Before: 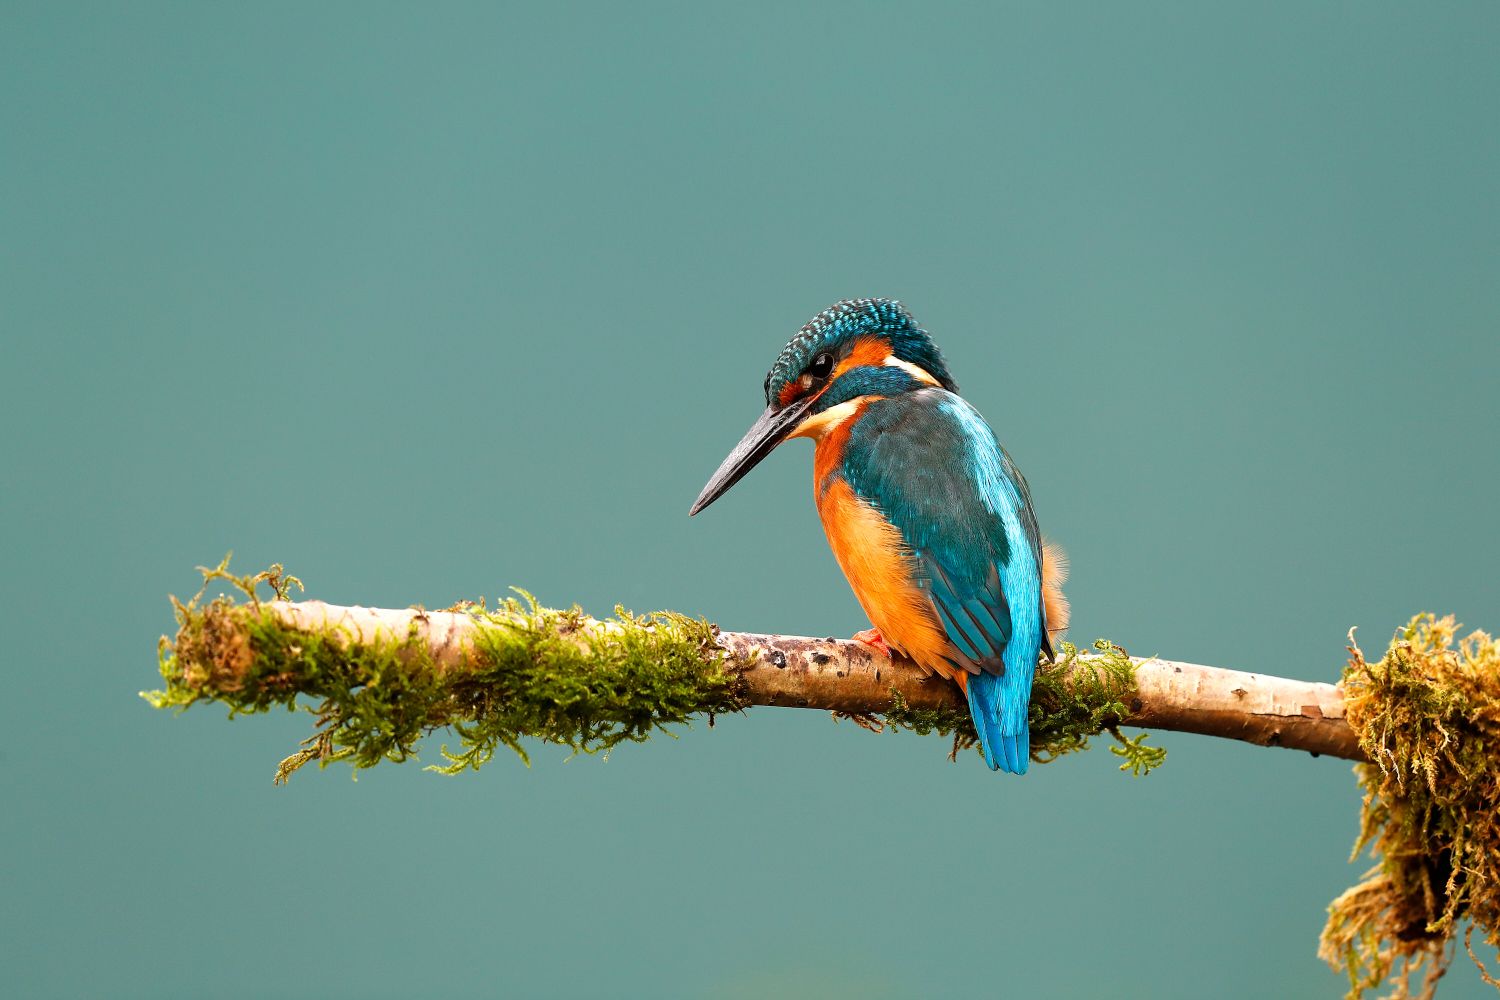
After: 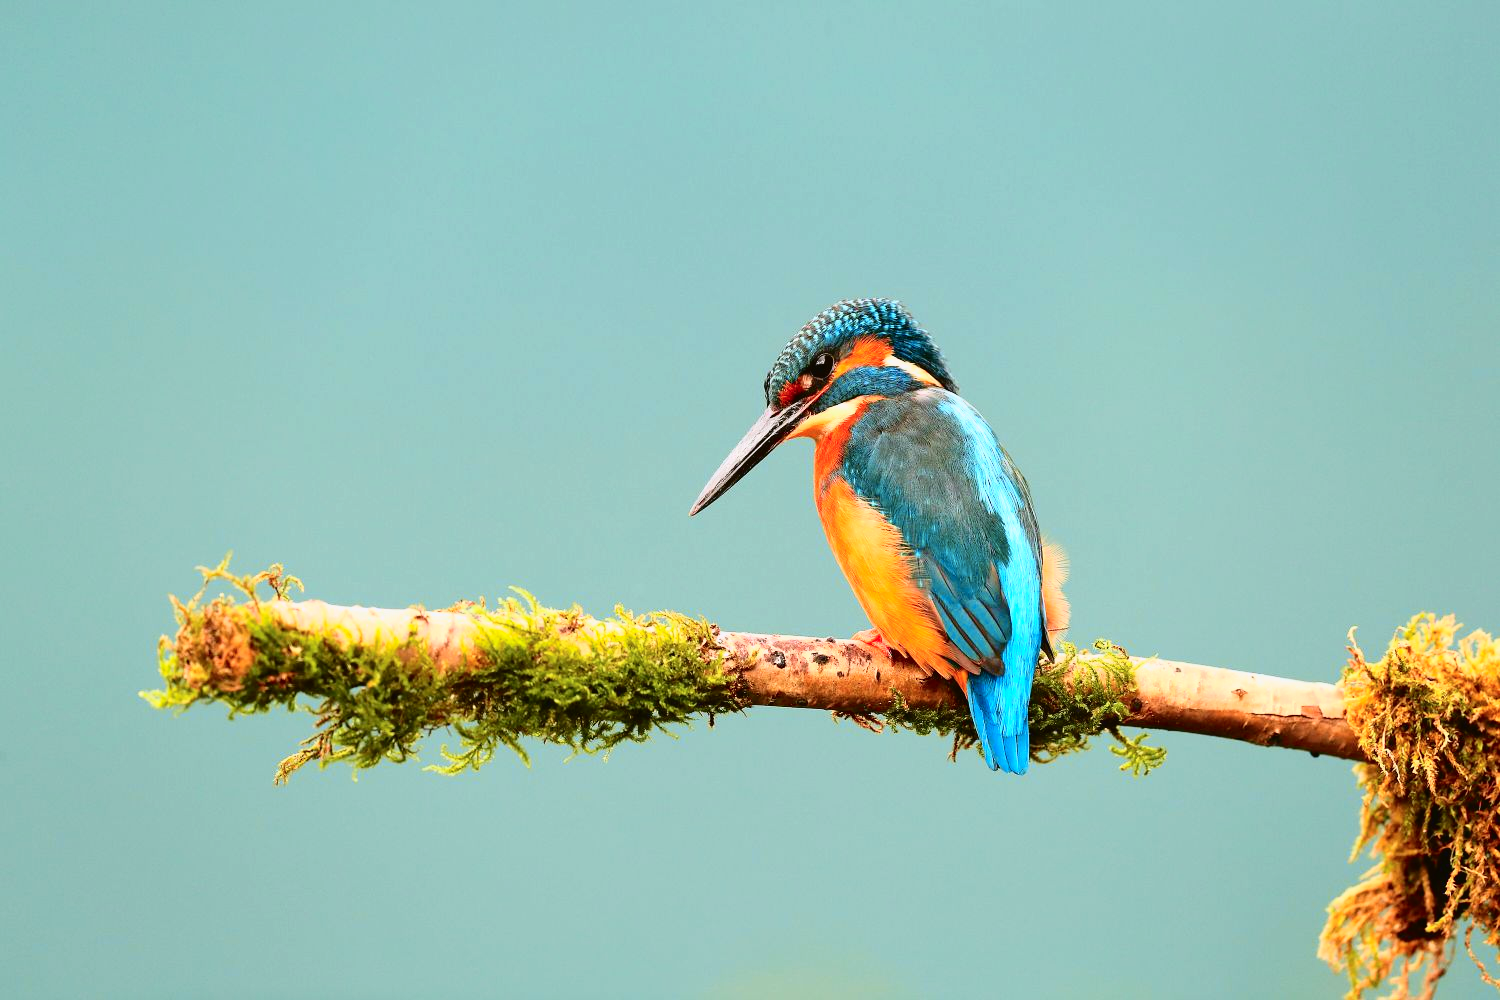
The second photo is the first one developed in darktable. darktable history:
tone curve: curves: ch0 [(0, 0.021) (0.049, 0.044) (0.152, 0.14) (0.328, 0.377) (0.473, 0.543) (0.641, 0.705) (0.85, 0.894) (1, 0.969)]; ch1 [(0, 0) (0.302, 0.331) (0.427, 0.433) (0.472, 0.47) (0.502, 0.503) (0.527, 0.524) (0.564, 0.591) (0.602, 0.632) (0.677, 0.701) (0.859, 0.885) (1, 1)]; ch2 [(0, 0) (0.33, 0.301) (0.447, 0.44) (0.487, 0.496) (0.502, 0.516) (0.535, 0.563) (0.565, 0.6) (0.618, 0.629) (1, 1)], color space Lab, independent channels, preserve colors none
white balance: red 1.004, blue 1.024
contrast brightness saturation: contrast 0.2, brightness 0.16, saturation 0.22
